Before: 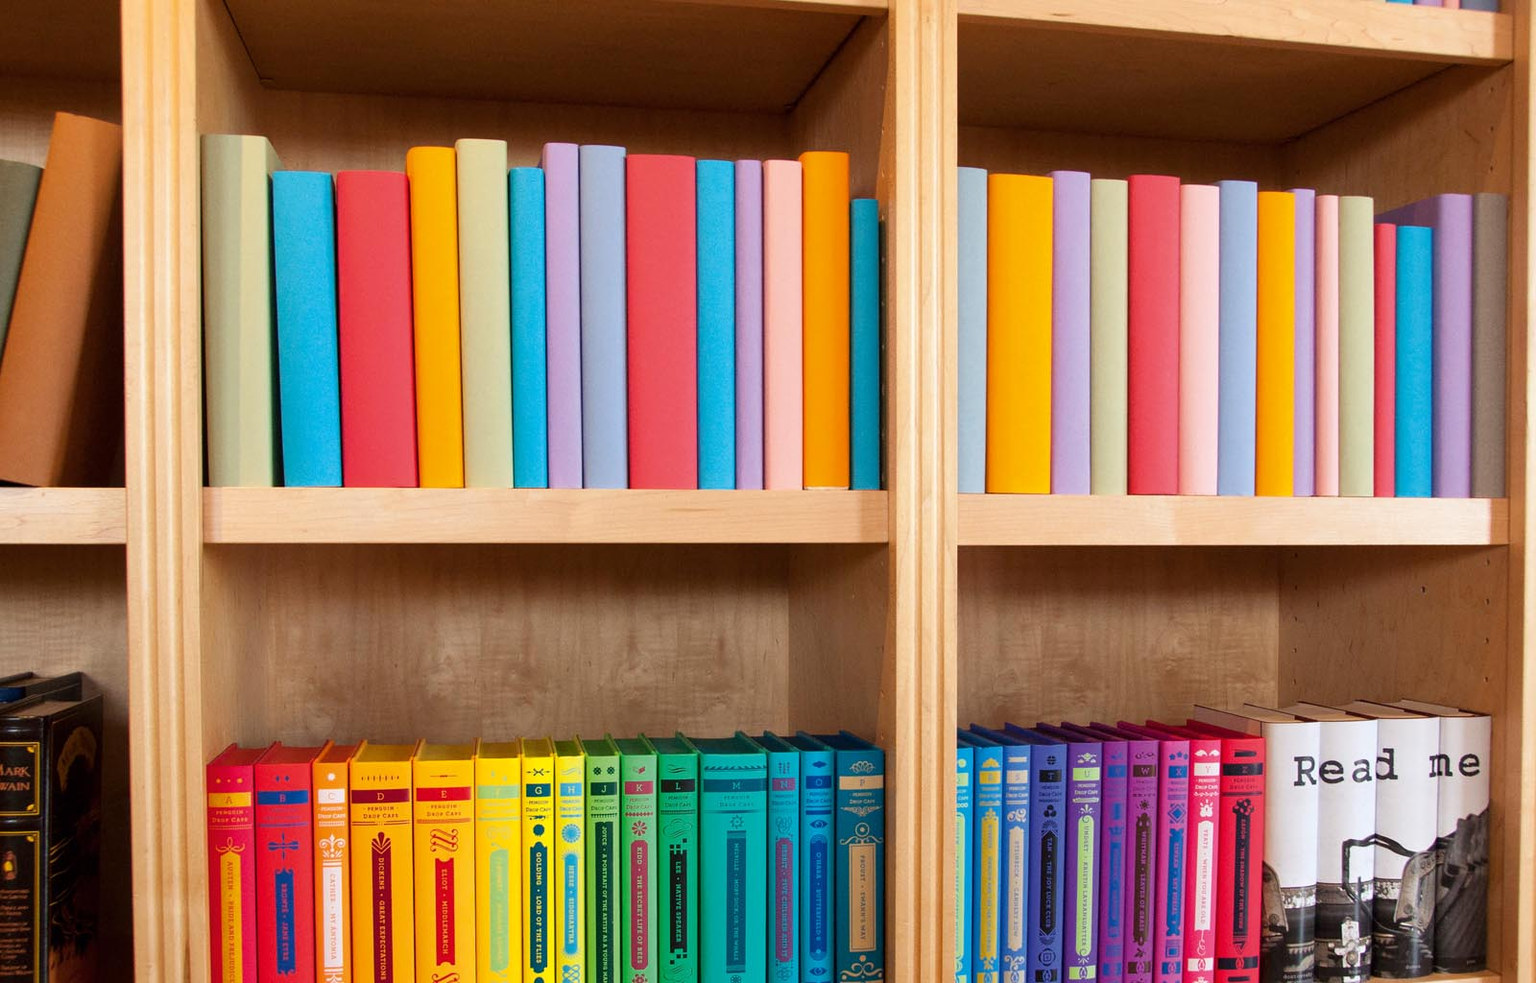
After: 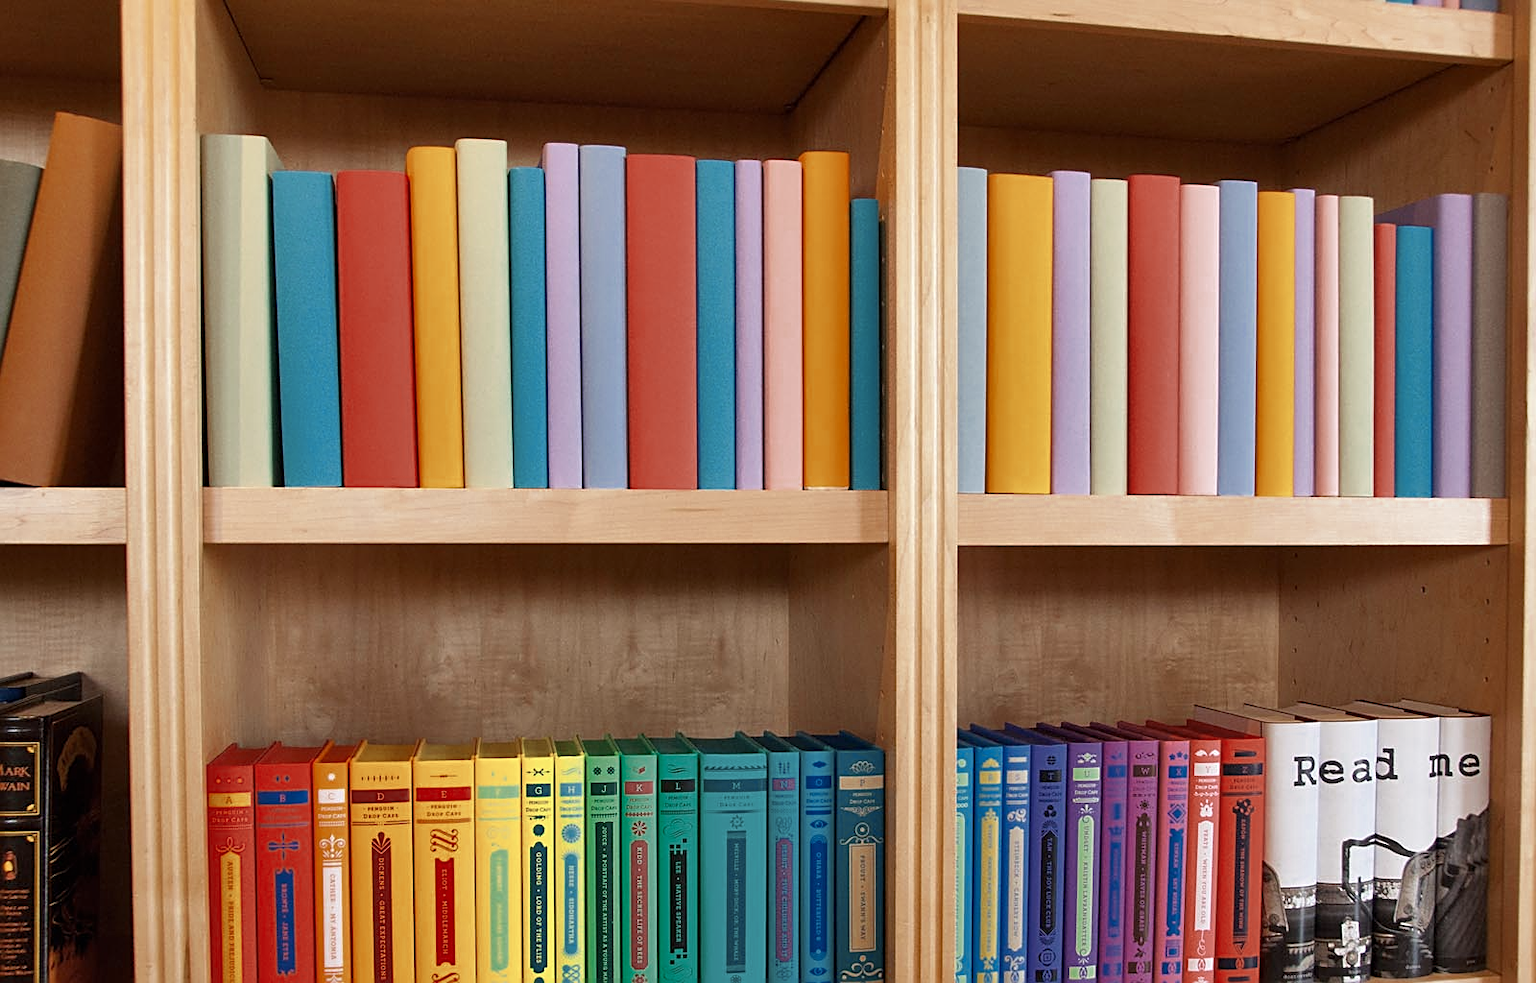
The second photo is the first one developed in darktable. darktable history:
color zones: curves: ch0 [(0, 0.5) (0.125, 0.4) (0.25, 0.5) (0.375, 0.4) (0.5, 0.4) (0.625, 0.35) (0.75, 0.35) (0.875, 0.5)]; ch1 [(0, 0.35) (0.125, 0.45) (0.25, 0.35) (0.375, 0.35) (0.5, 0.35) (0.625, 0.35) (0.75, 0.45) (0.875, 0.35)]; ch2 [(0, 0.6) (0.125, 0.5) (0.25, 0.5) (0.375, 0.6) (0.5, 0.6) (0.625, 0.5) (0.75, 0.5) (0.875, 0.5)]
sharpen: on, module defaults
shadows and highlights: low approximation 0.01, soften with gaussian
